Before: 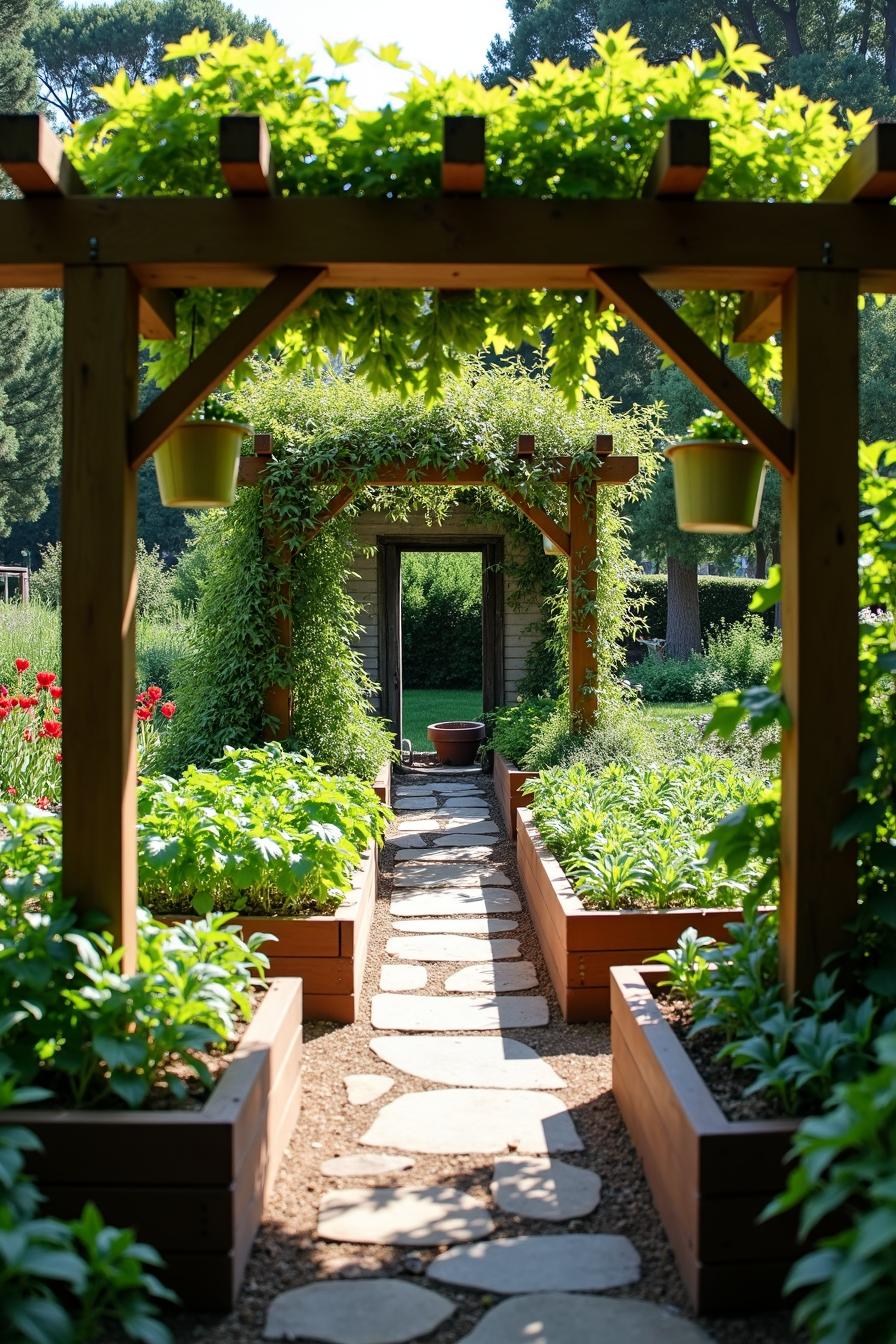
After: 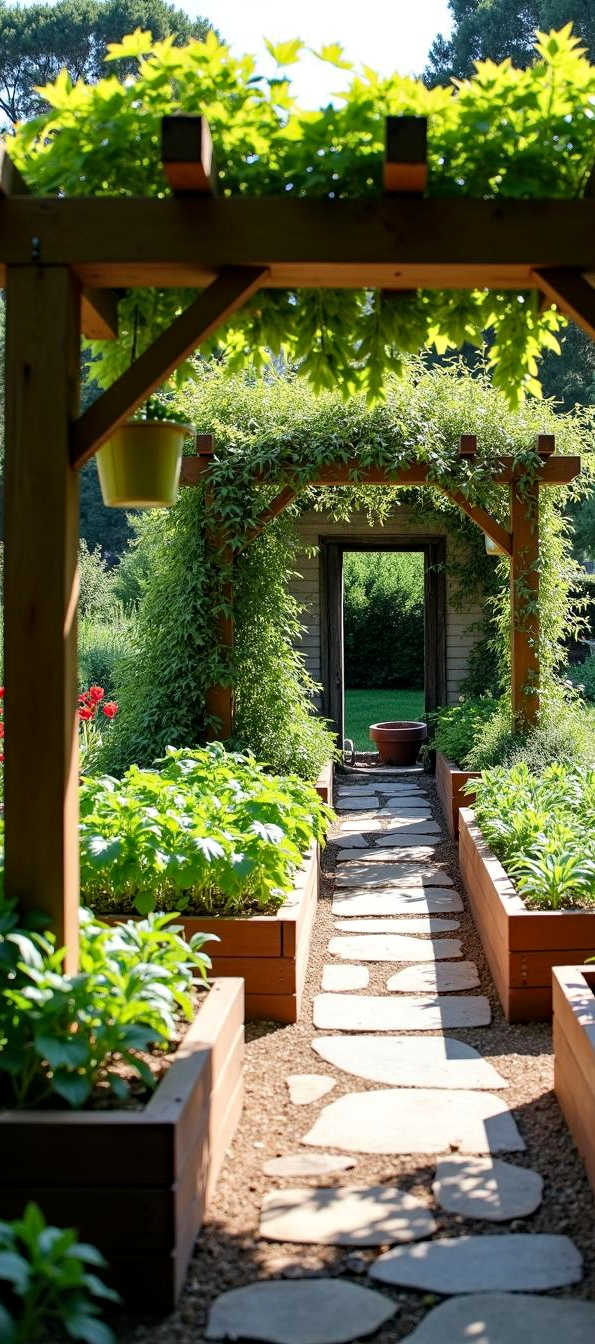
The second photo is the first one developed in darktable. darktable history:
crop and rotate: left 6.522%, right 26.972%
haze removal: compatibility mode true, adaptive false
contrast equalizer: octaves 7, y [[0.579, 0.58, 0.505, 0.5, 0.5, 0.5], [0.5 ×6], [0.5 ×6], [0 ×6], [0 ×6]], mix 0.317
